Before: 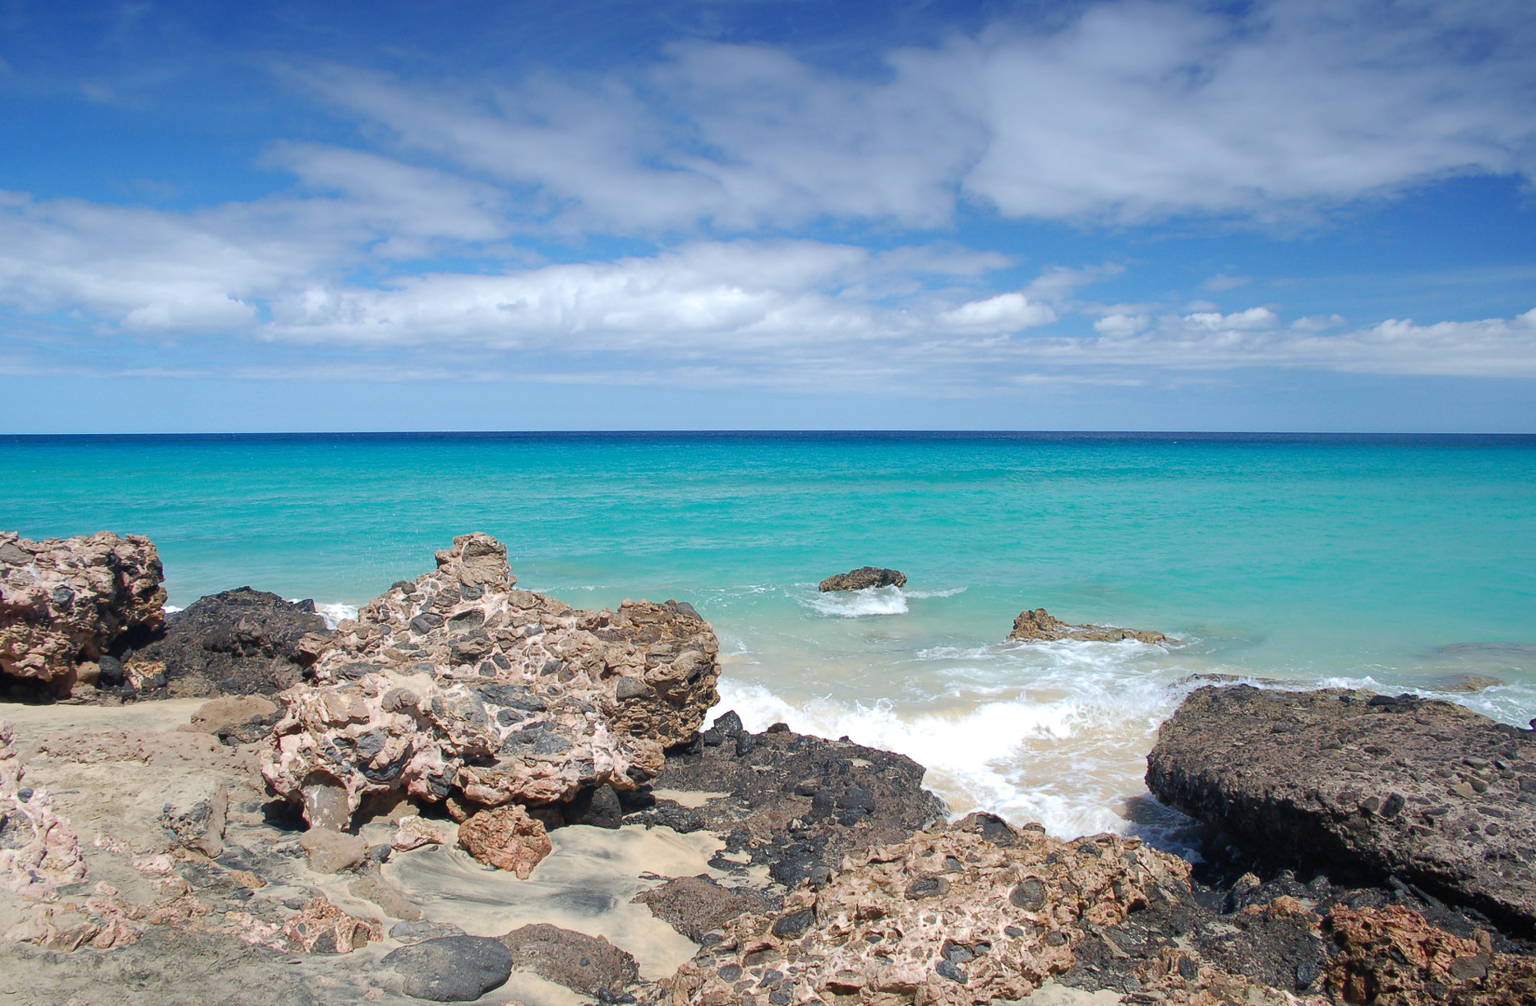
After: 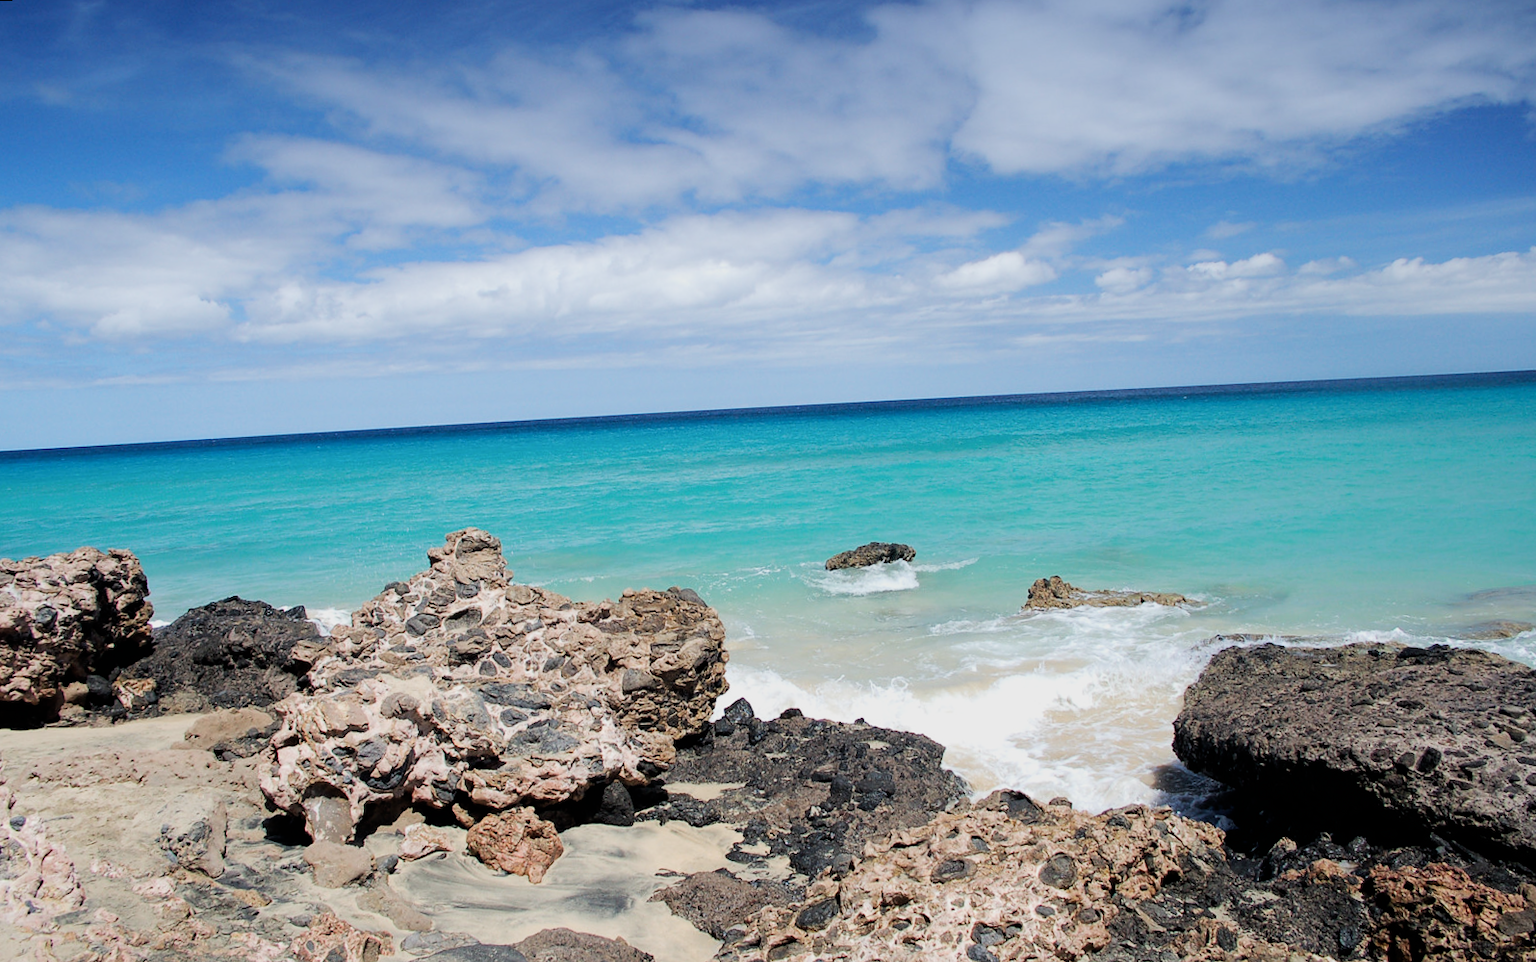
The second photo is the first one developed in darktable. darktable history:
filmic rgb: black relative exposure -5 EV, white relative exposure 3.5 EV, hardness 3.19, contrast 1.3, highlights saturation mix -50%
rotate and perspective: rotation -3°, crop left 0.031, crop right 0.968, crop top 0.07, crop bottom 0.93
